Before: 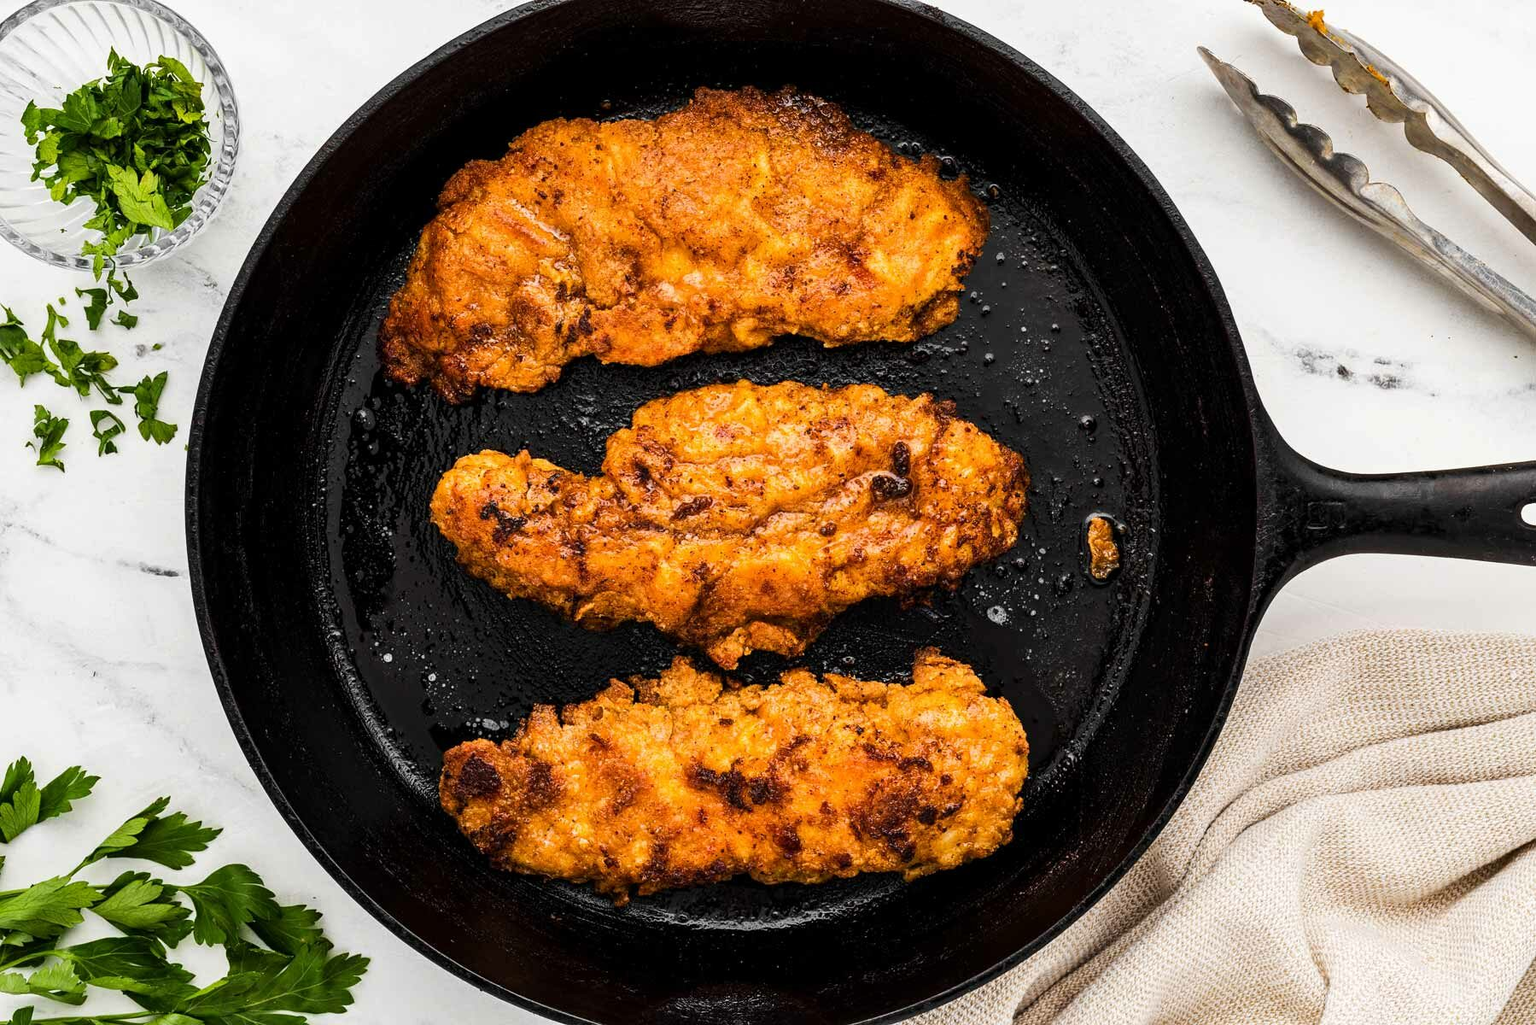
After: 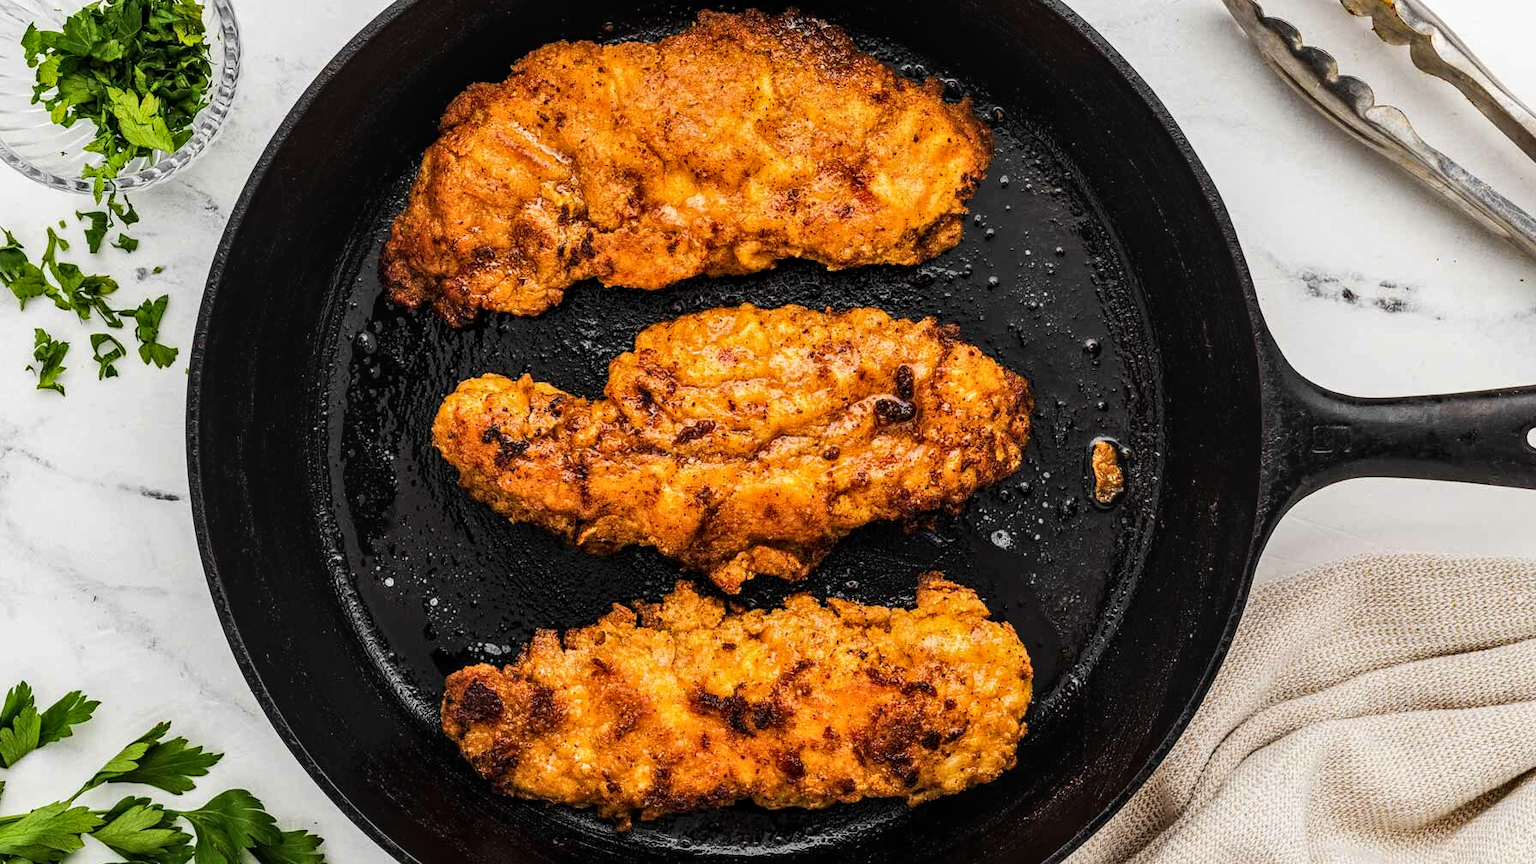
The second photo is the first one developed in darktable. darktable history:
local contrast: on, module defaults
crop: top 7.625%, bottom 8.027%
